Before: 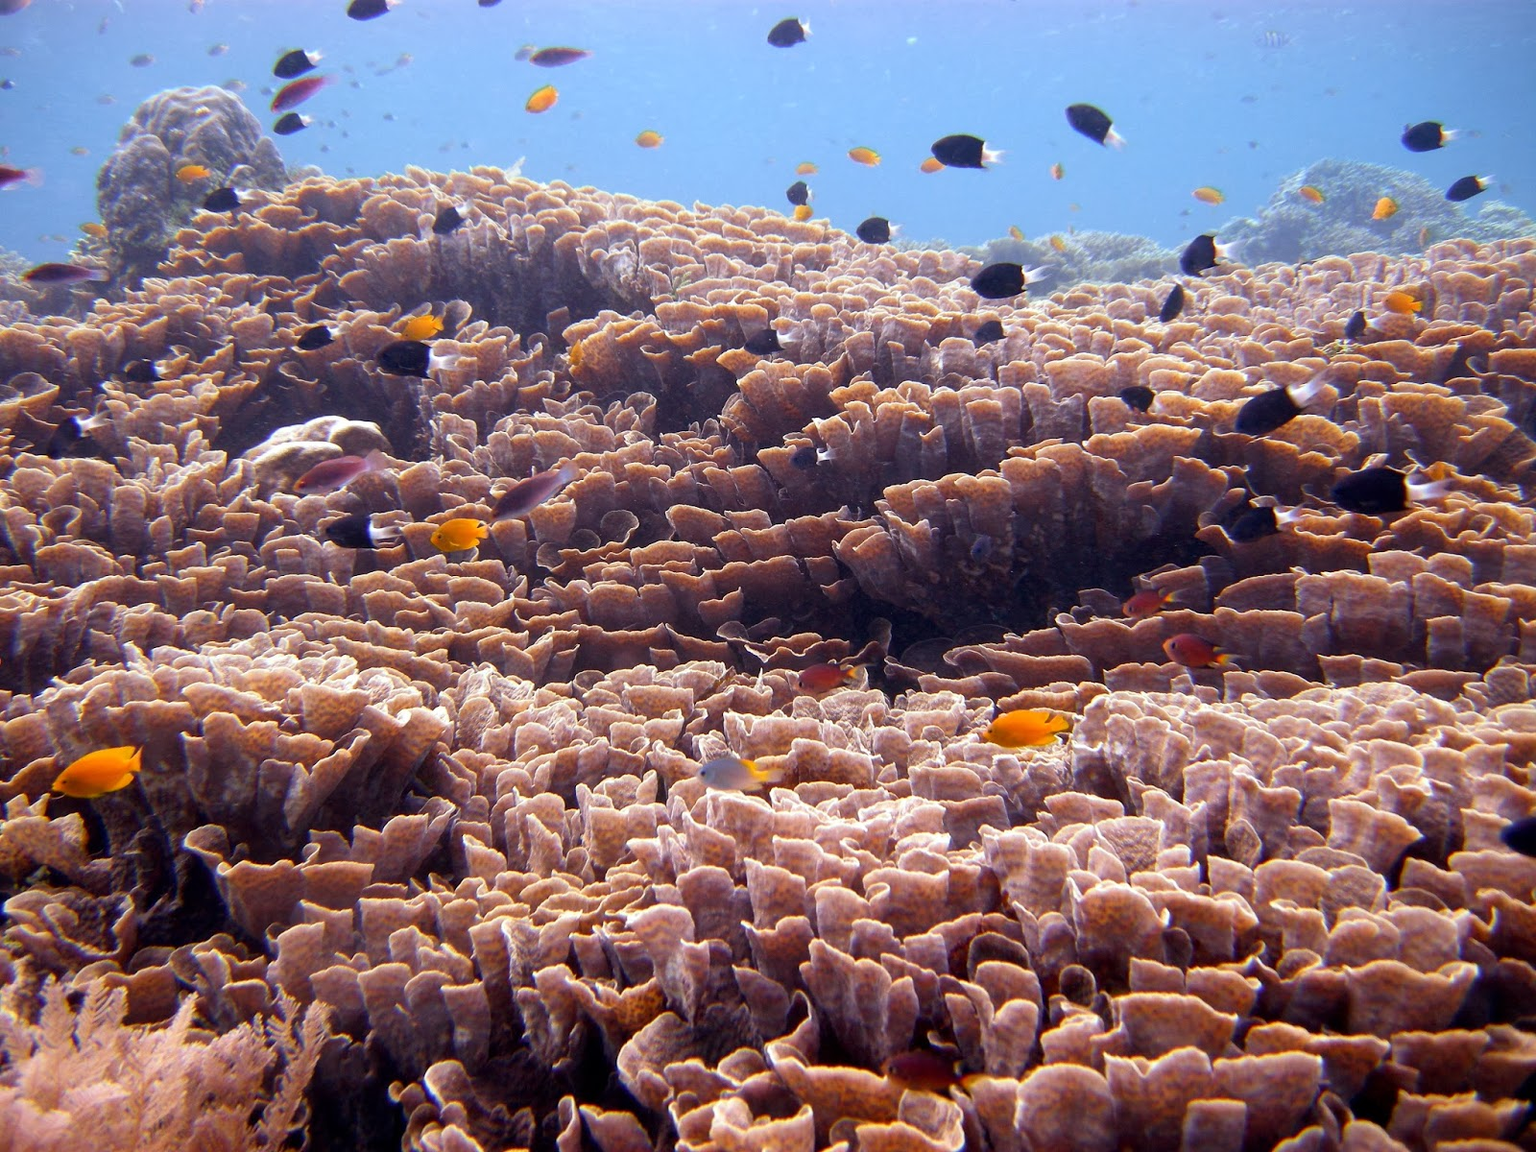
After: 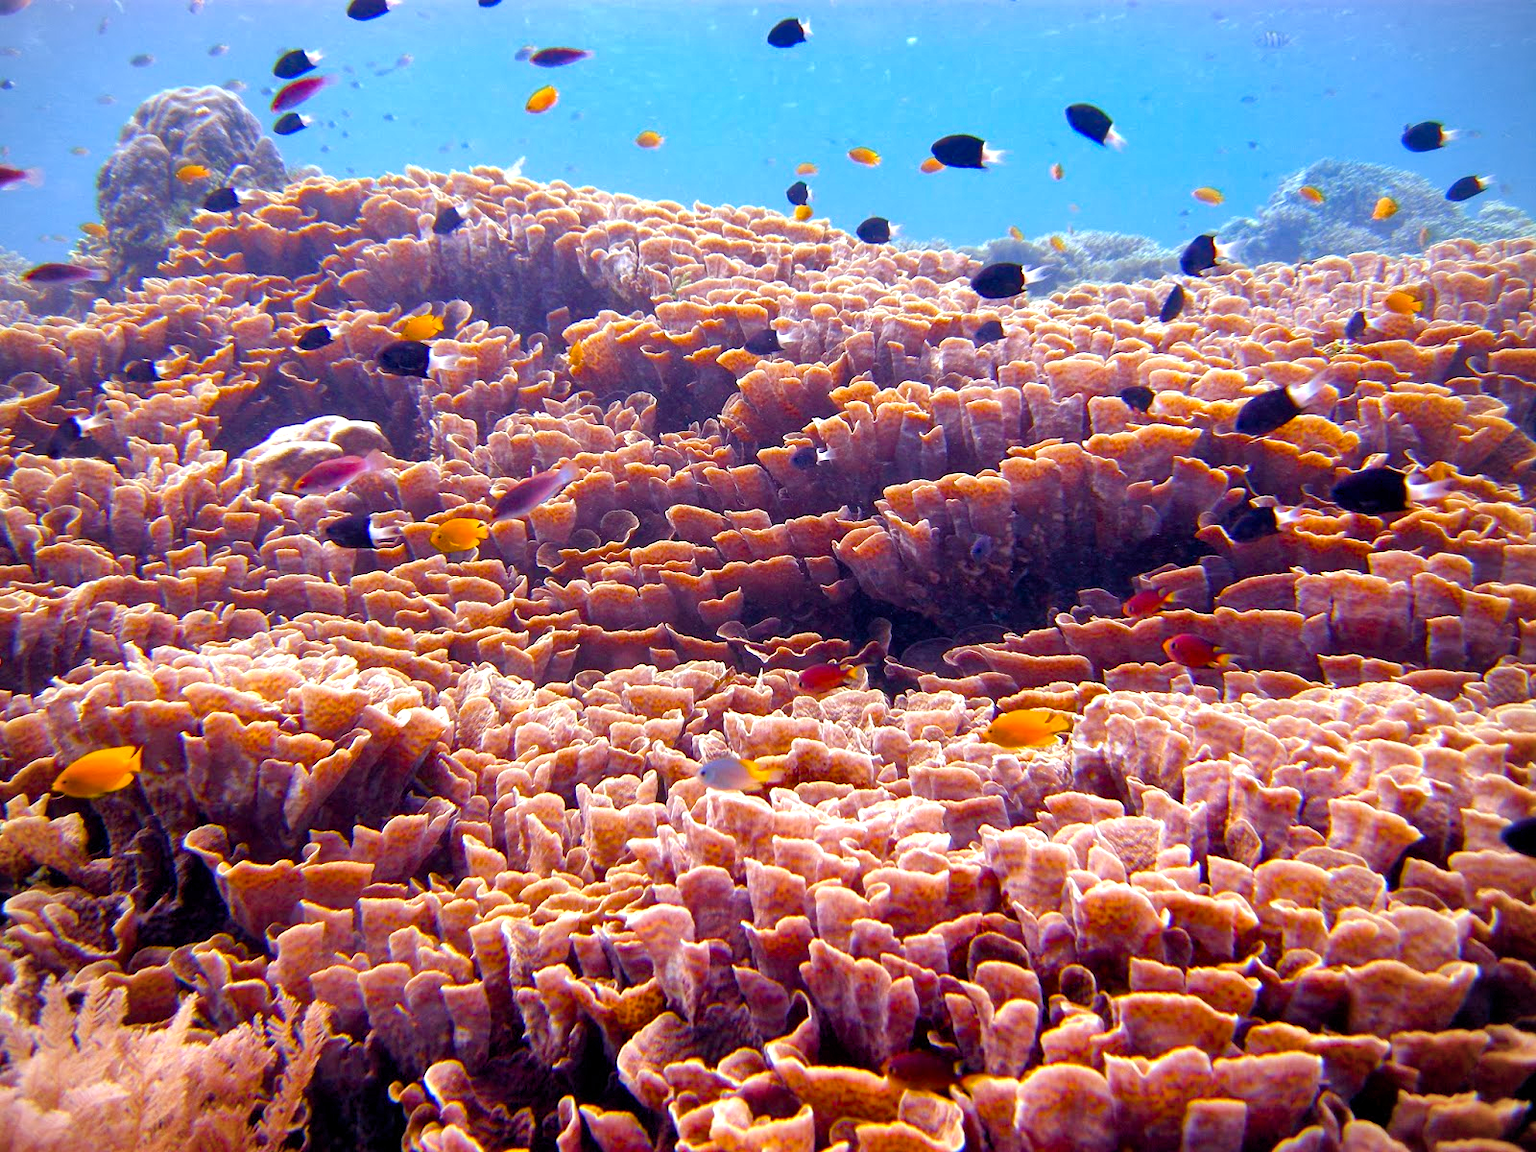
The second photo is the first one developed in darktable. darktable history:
vignetting: brightness -0.187, saturation -0.299
color balance rgb: perceptual saturation grading › global saturation 20%, perceptual saturation grading › highlights -24.716%, perceptual saturation grading › shadows 49.309%, perceptual brilliance grading › global brilliance 10.196%, perceptual brilliance grading › shadows 15.649%, global vibrance 40.172%
shadows and highlights: shadows 40.24, highlights -53.23, shadows color adjustment 98%, highlights color adjustment 58.73%, low approximation 0.01, soften with gaussian
